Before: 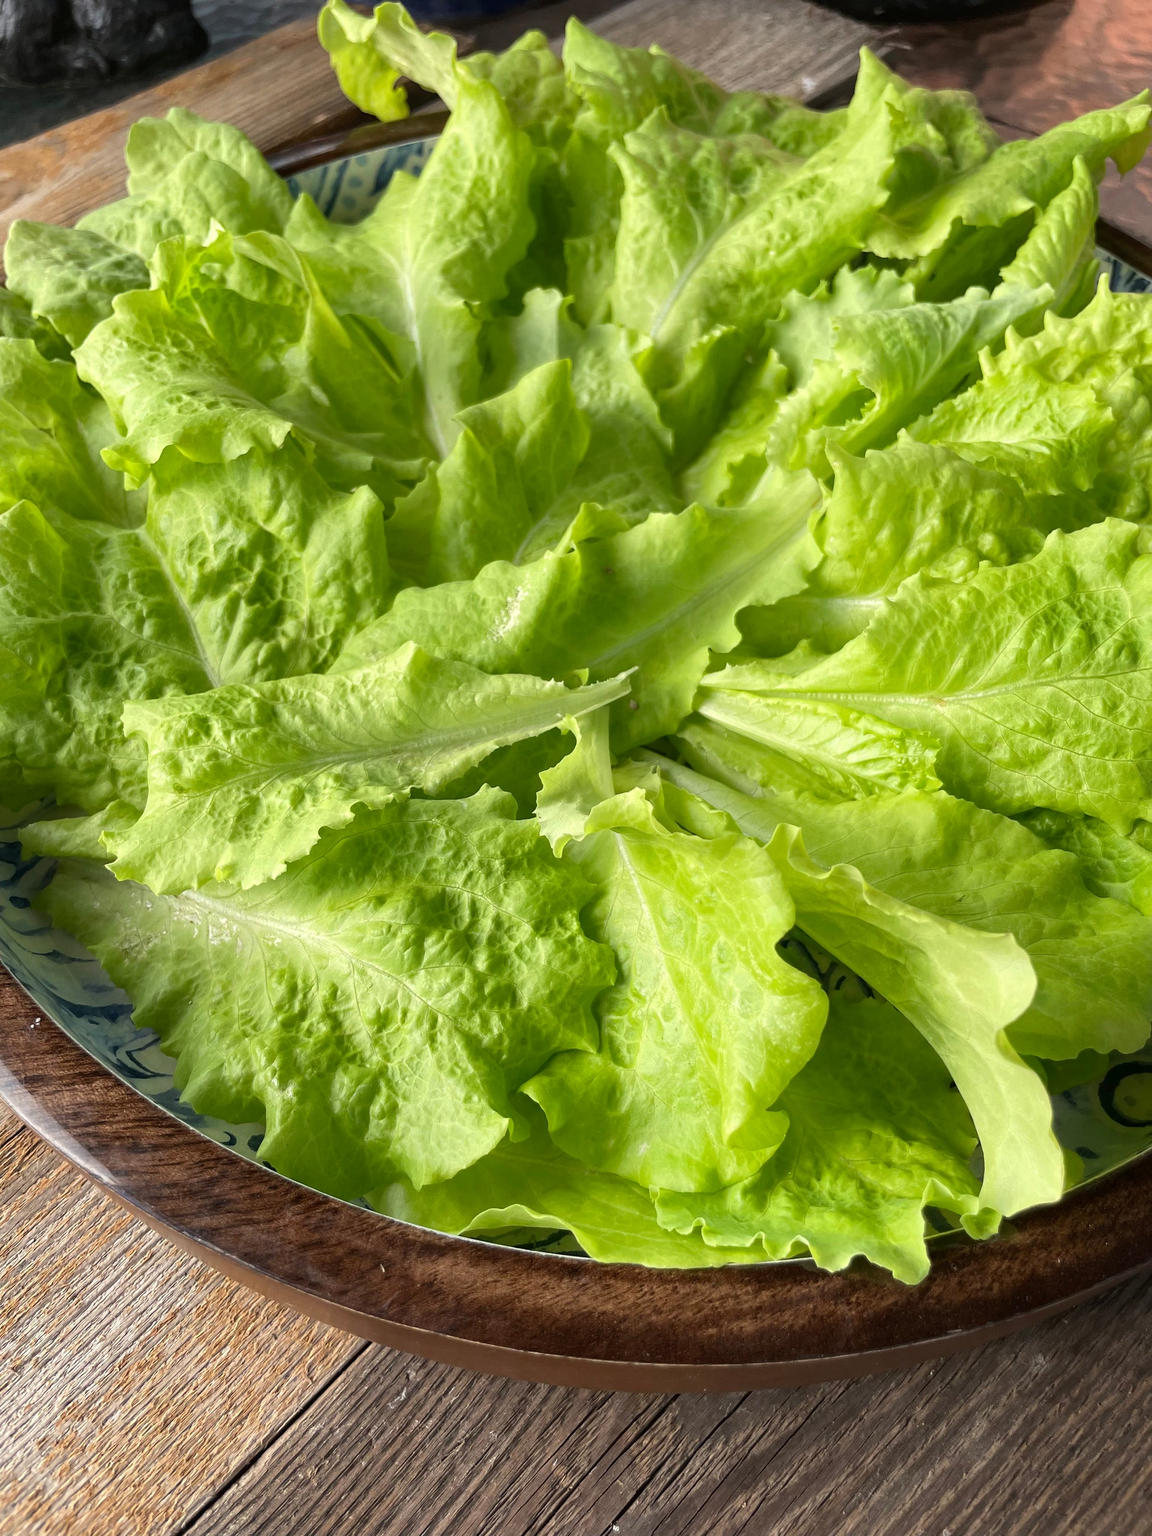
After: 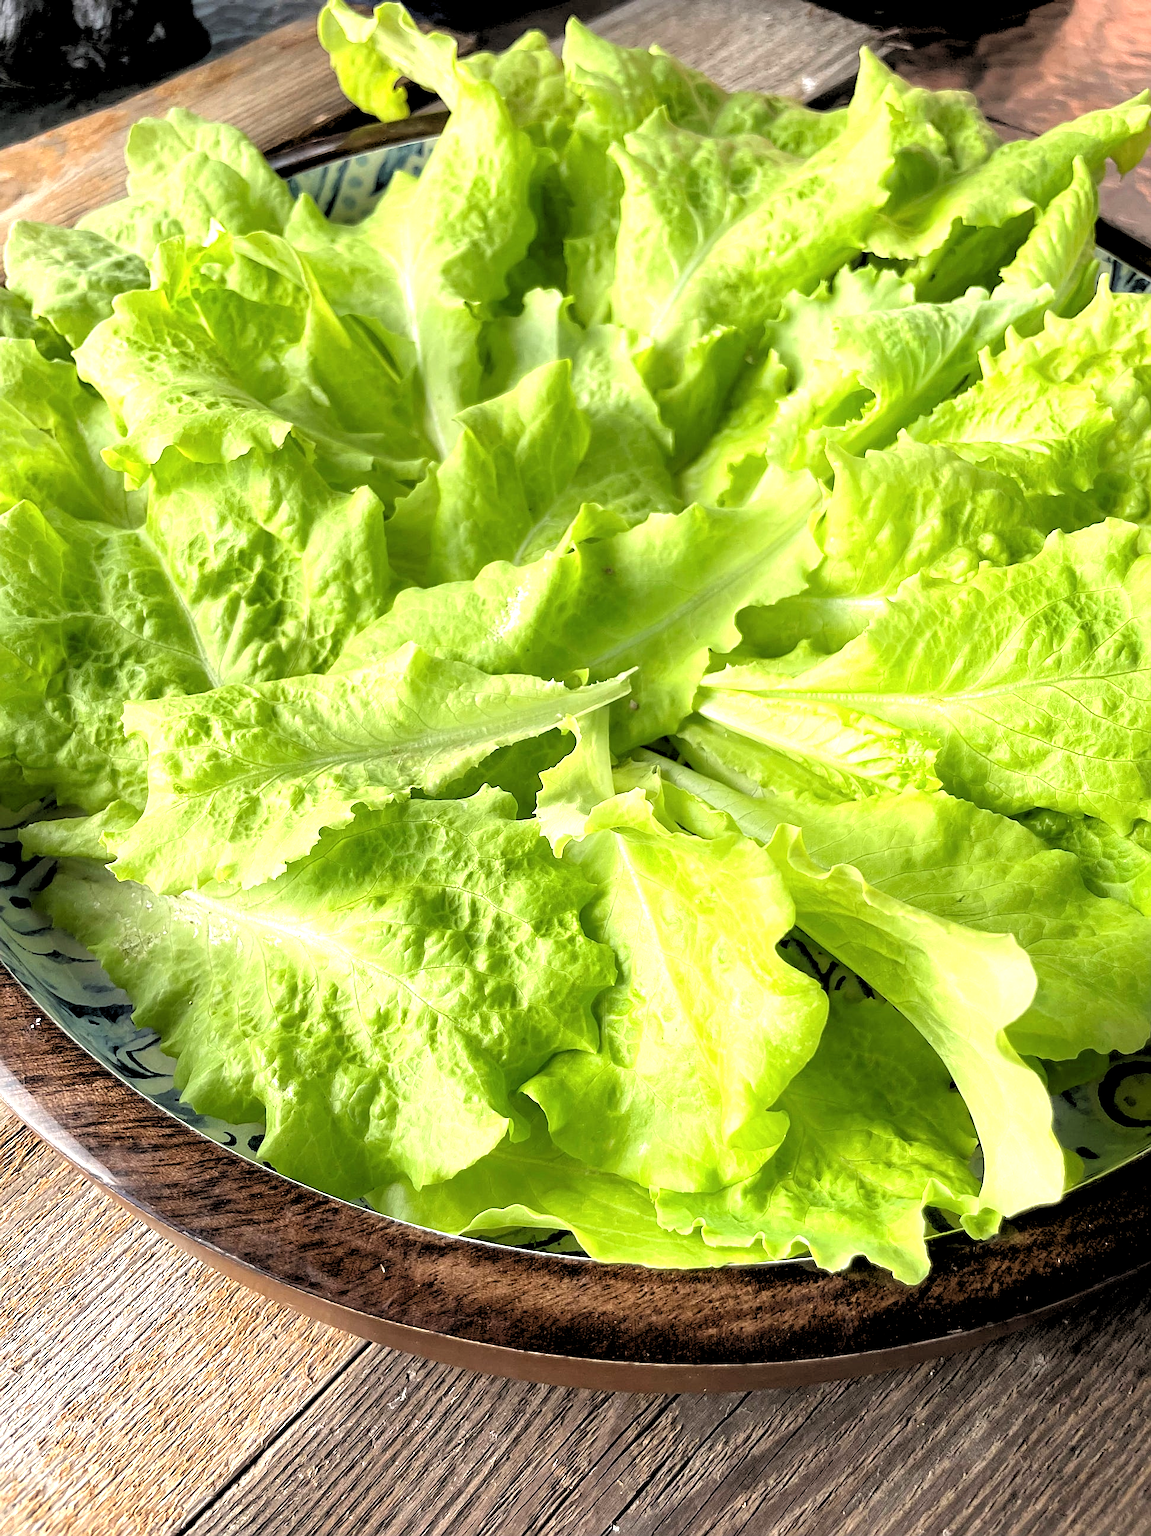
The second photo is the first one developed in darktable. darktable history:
exposure: black level correction 0, exposure 0.7 EV, compensate exposure bias true, compensate highlight preservation false
rgb levels: levels [[0.029, 0.461, 0.922], [0, 0.5, 1], [0, 0.5, 1]]
sharpen: on, module defaults
color correction: saturation 0.99
